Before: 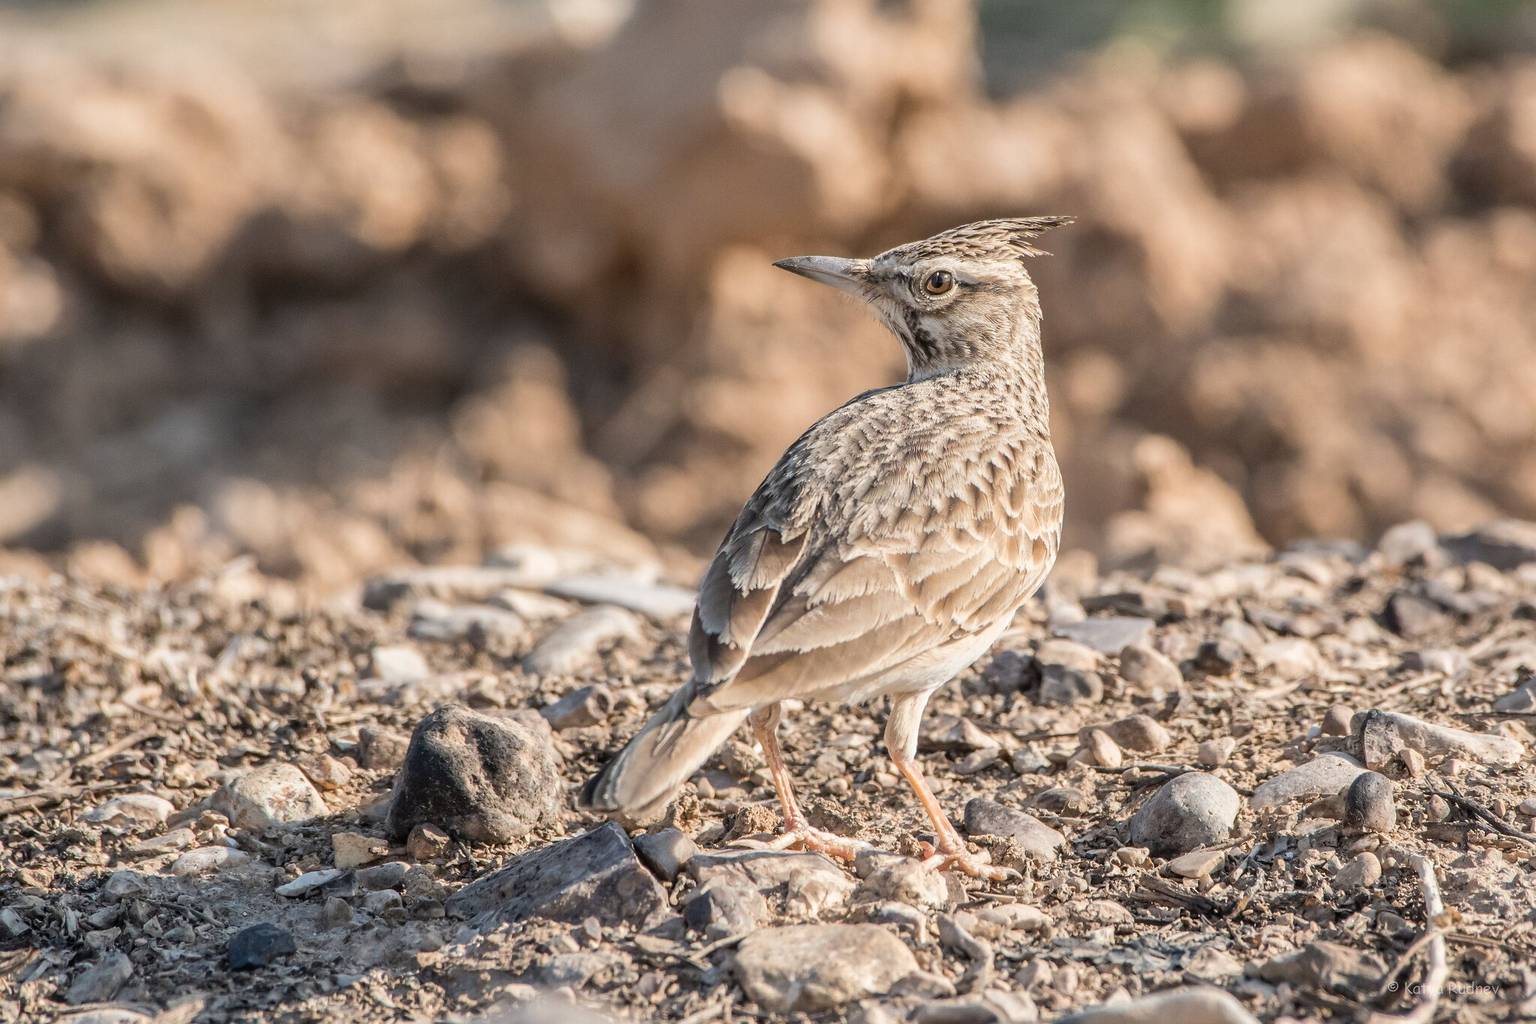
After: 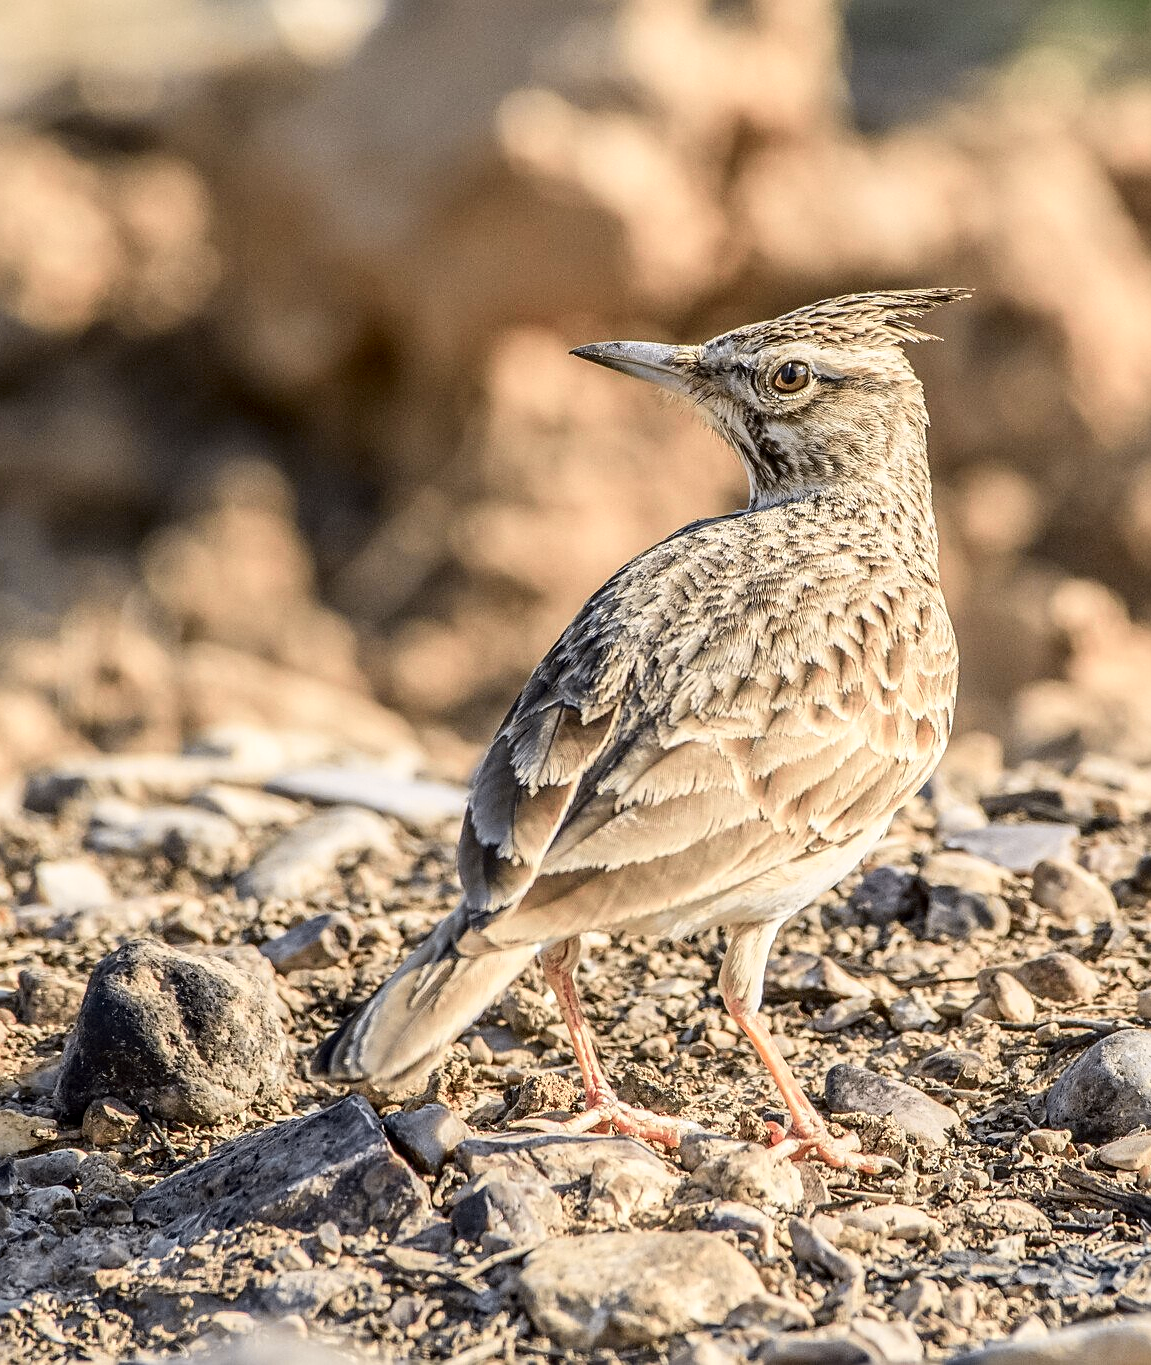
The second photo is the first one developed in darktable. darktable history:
local contrast: on, module defaults
crop and rotate: left 22.516%, right 21.234%
sharpen: on, module defaults
tone curve: curves: ch0 [(0, 0.011) (0.053, 0.026) (0.174, 0.115) (0.416, 0.417) (0.697, 0.758) (0.852, 0.902) (0.991, 0.981)]; ch1 [(0, 0) (0.264, 0.22) (0.407, 0.373) (0.463, 0.457) (0.492, 0.5) (0.512, 0.511) (0.54, 0.543) (0.585, 0.617) (0.659, 0.686) (0.78, 0.8) (1, 1)]; ch2 [(0, 0) (0.438, 0.449) (0.473, 0.469) (0.503, 0.5) (0.523, 0.534) (0.562, 0.591) (0.612, 0.627) (0.701, 0.707) (1, 1)], color space Lab, independent channels, preserve colors none
